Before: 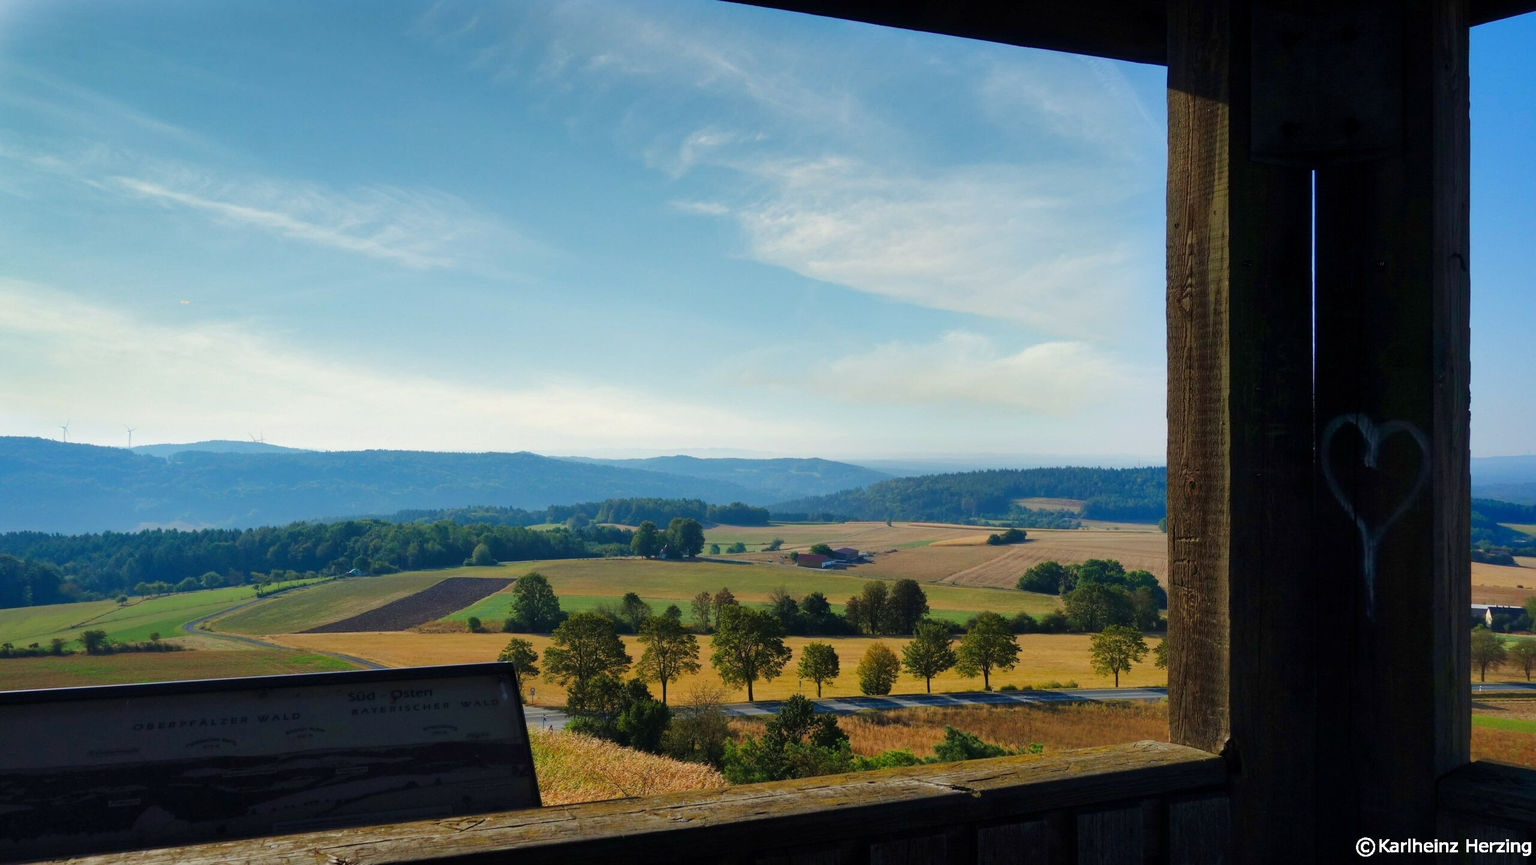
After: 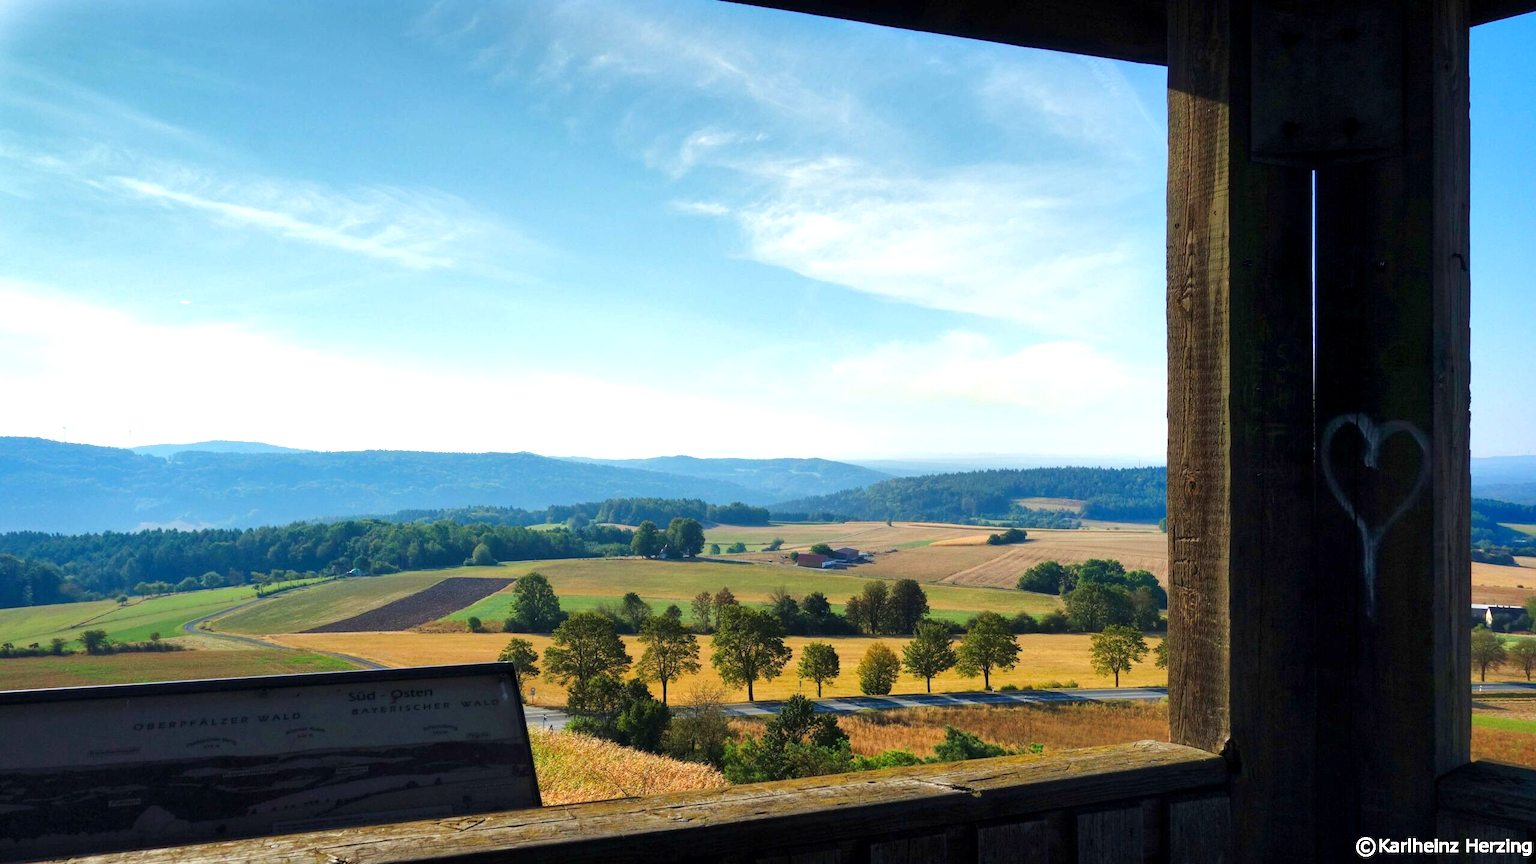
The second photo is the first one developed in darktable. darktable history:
exposure: black level correction 0, exposure 0.7 EV, compensate exposure bias true, compensate highlight preservation false
local contrast: highlights 100%, shadows 100%, detail 120%, midtone range 0.2
